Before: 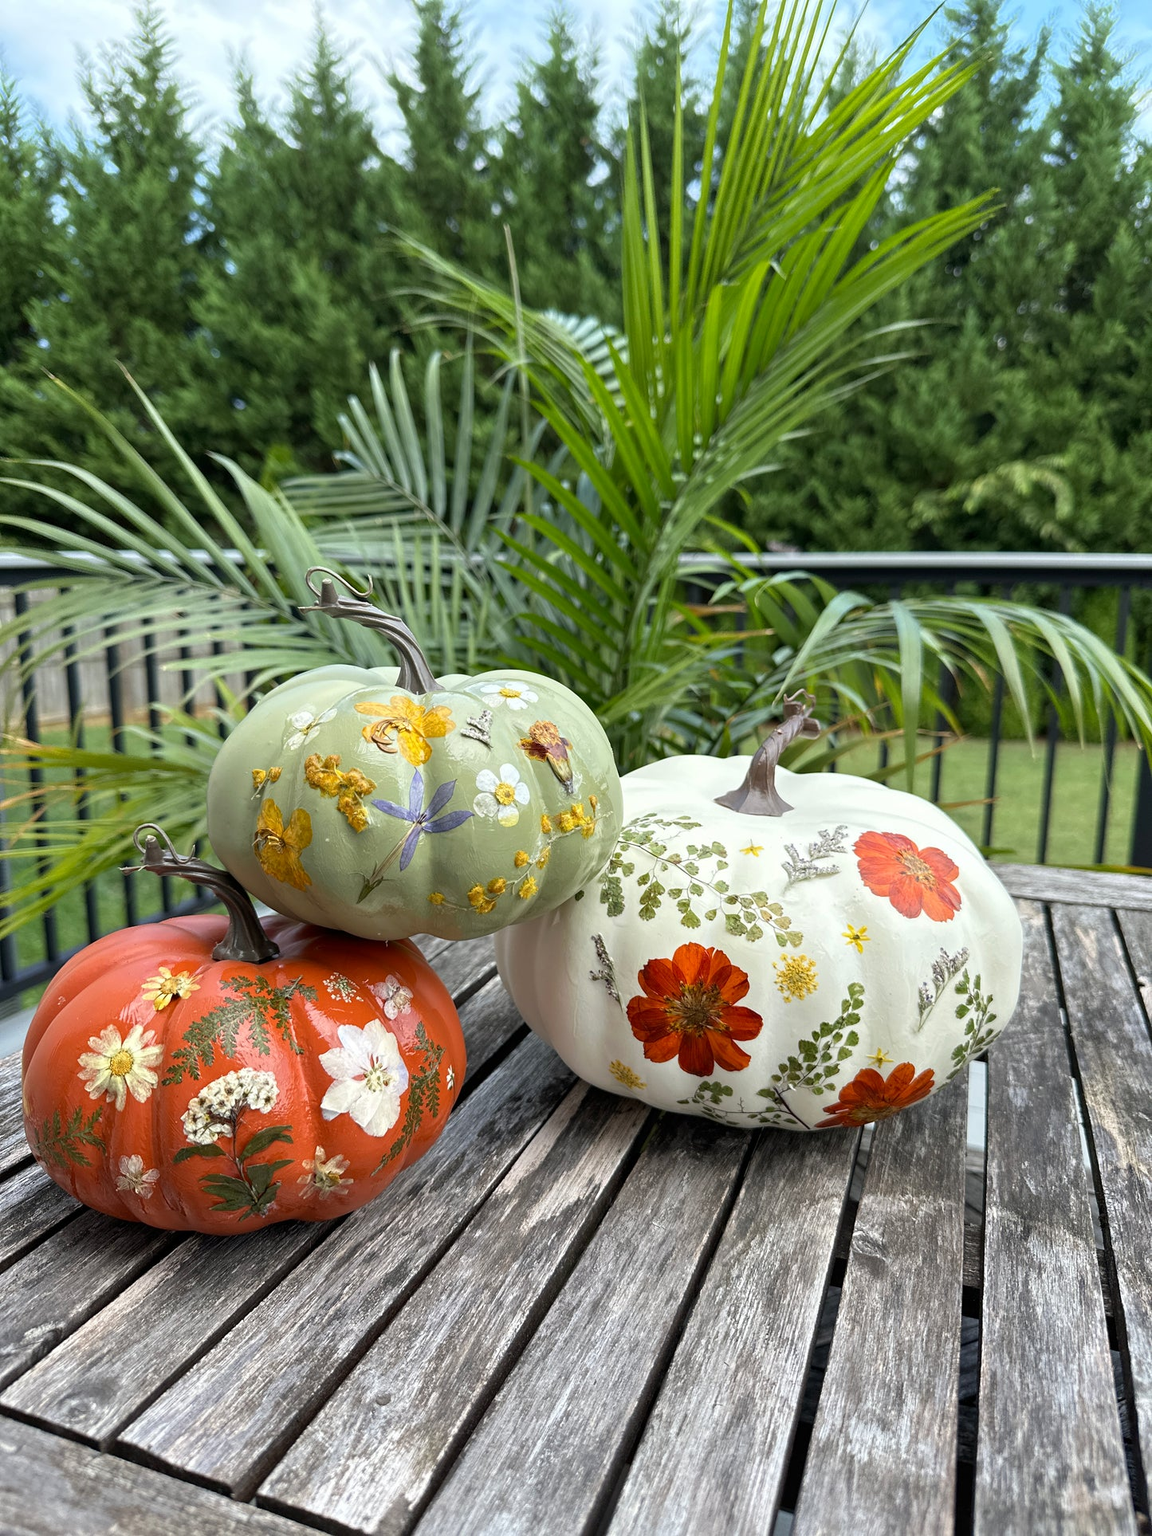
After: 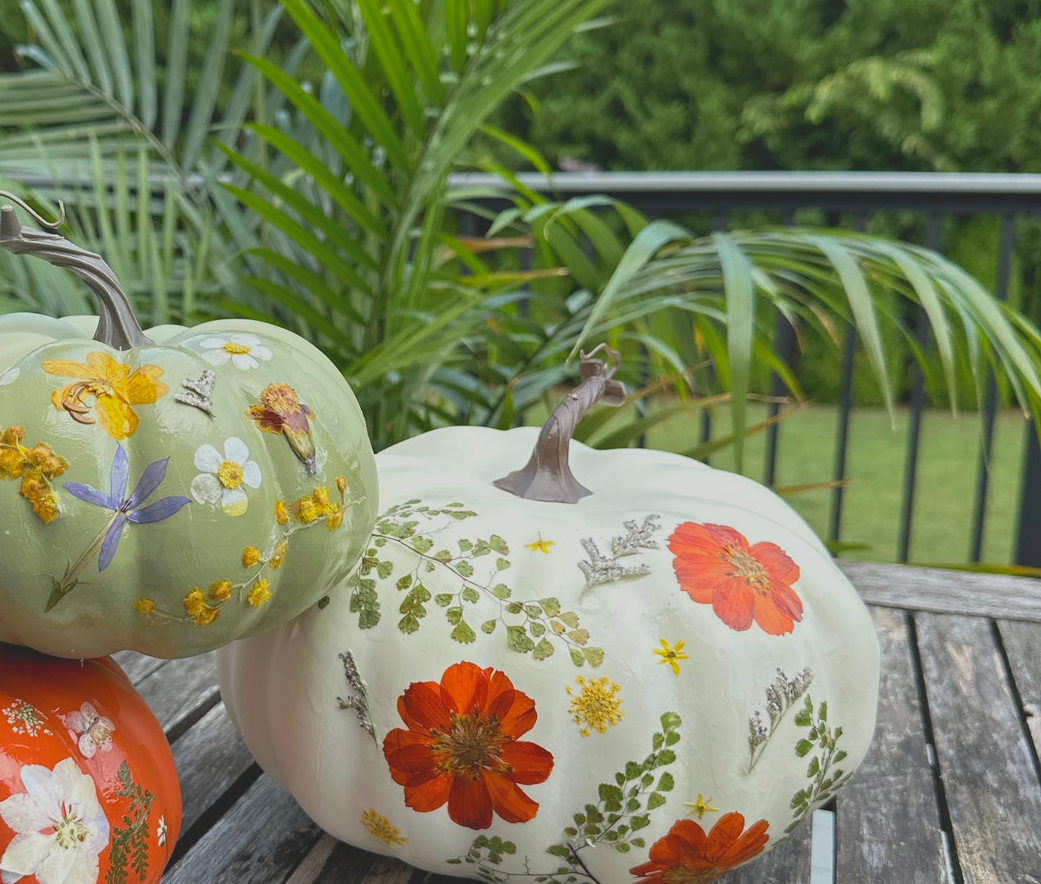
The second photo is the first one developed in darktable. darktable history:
crop and rotate: left 27.938%, top 27.046%, bottom 27.046%
exposure: compensate highlight preservation false
contrast brightness saturation: contrast -0.28
